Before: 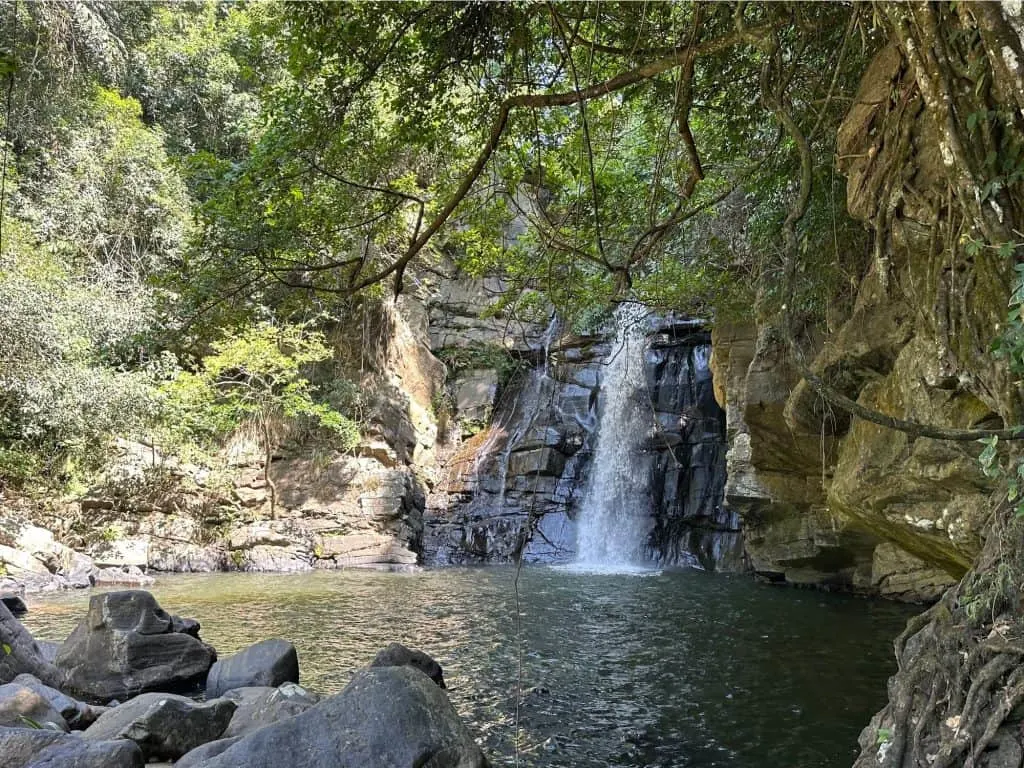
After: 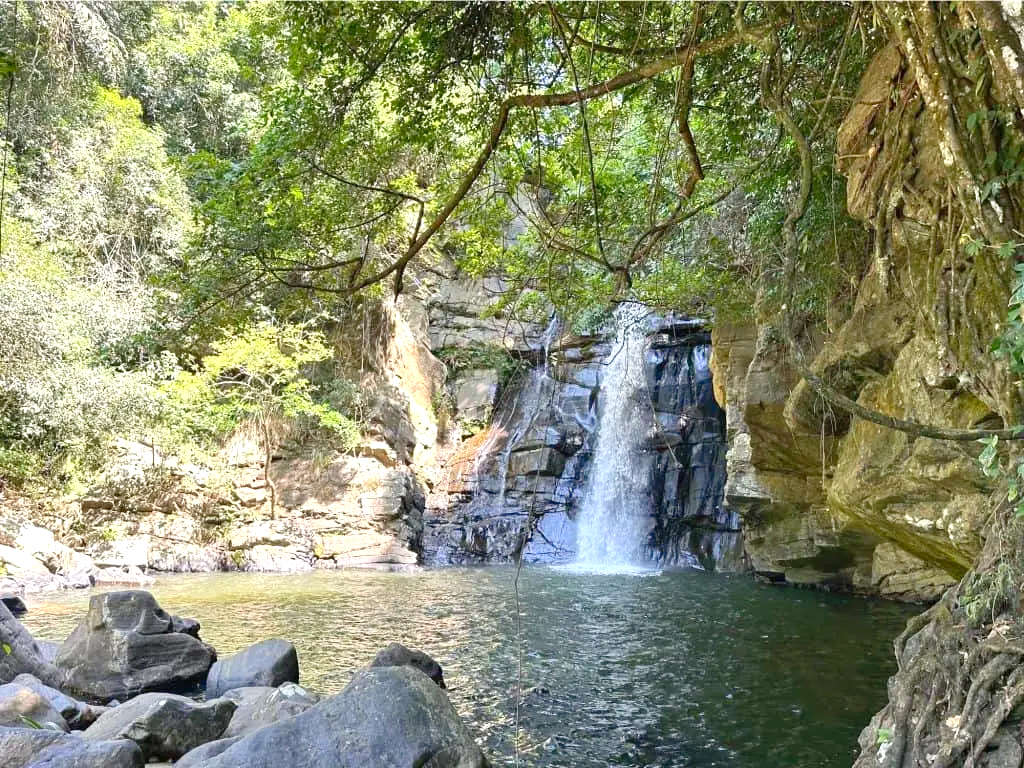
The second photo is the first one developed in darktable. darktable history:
levels: levels [0, 0.397, 0.955]
tone equalizer: -8 EV -0.417 EV, -7 EV -0.389 EV, -6 EV -0.333 EV, -5 EV -0.222 EV, -3 EV 0.222 EV, -2 EV 0.333 EV, -1 EV 0.389 EV, +0 EV 0.417 EV, edges refinement/feathering 500, mask exposure compensation -1.57 EV, preserve details no
